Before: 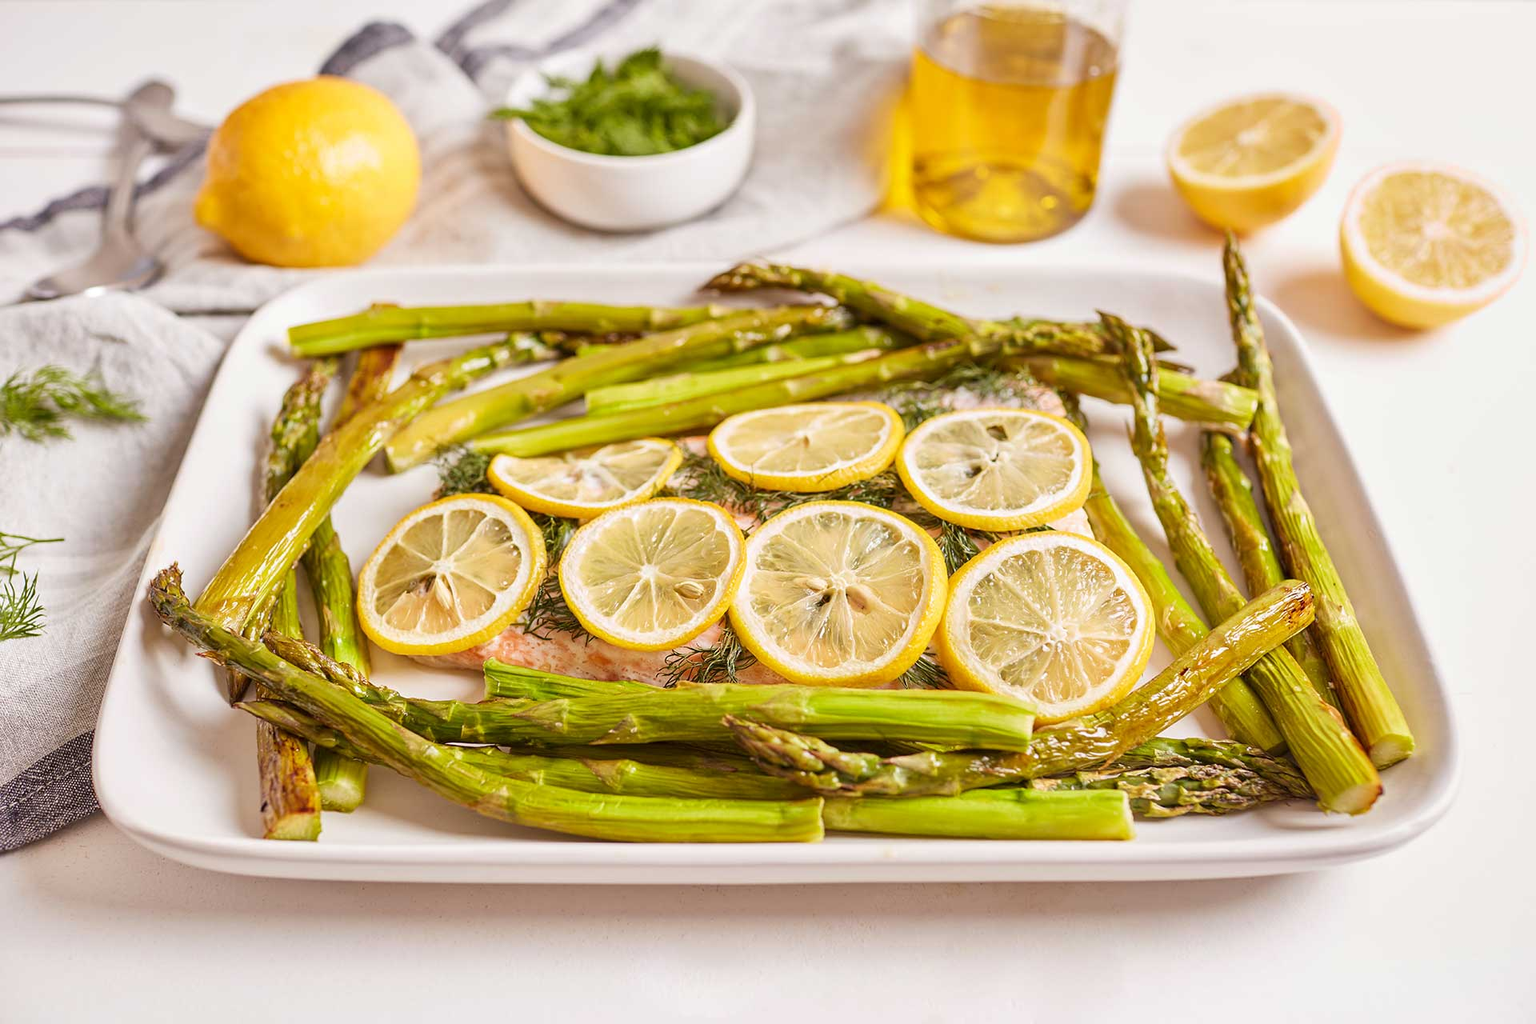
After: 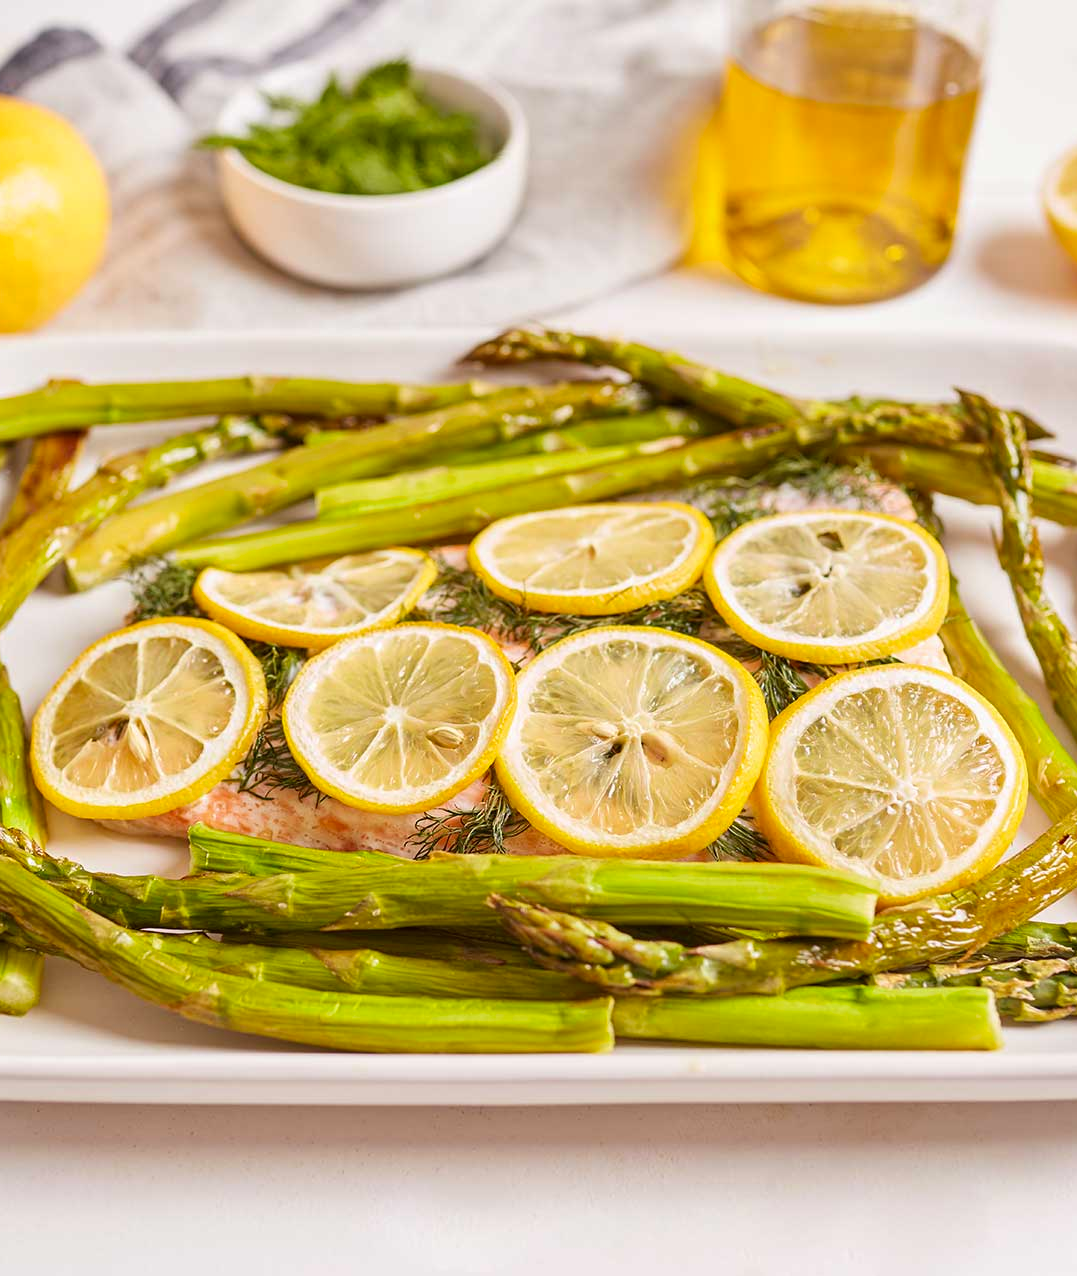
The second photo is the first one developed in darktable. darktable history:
crop: left 21.674%, right 22.086%
contrast brightness saturation: saturation 0.1
